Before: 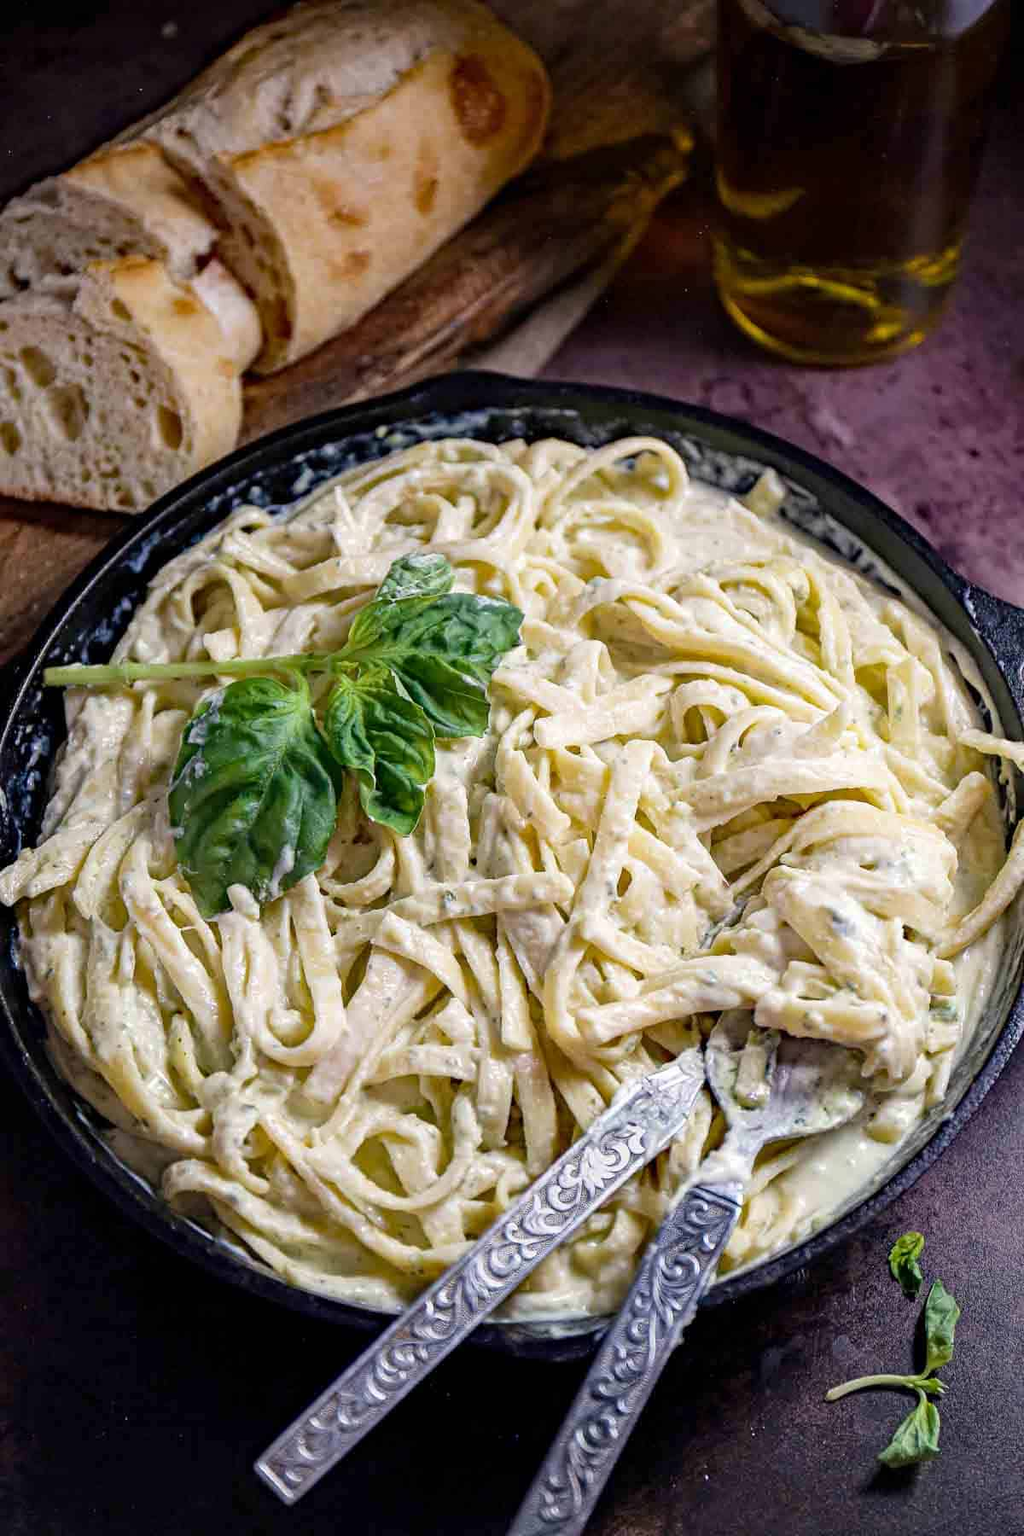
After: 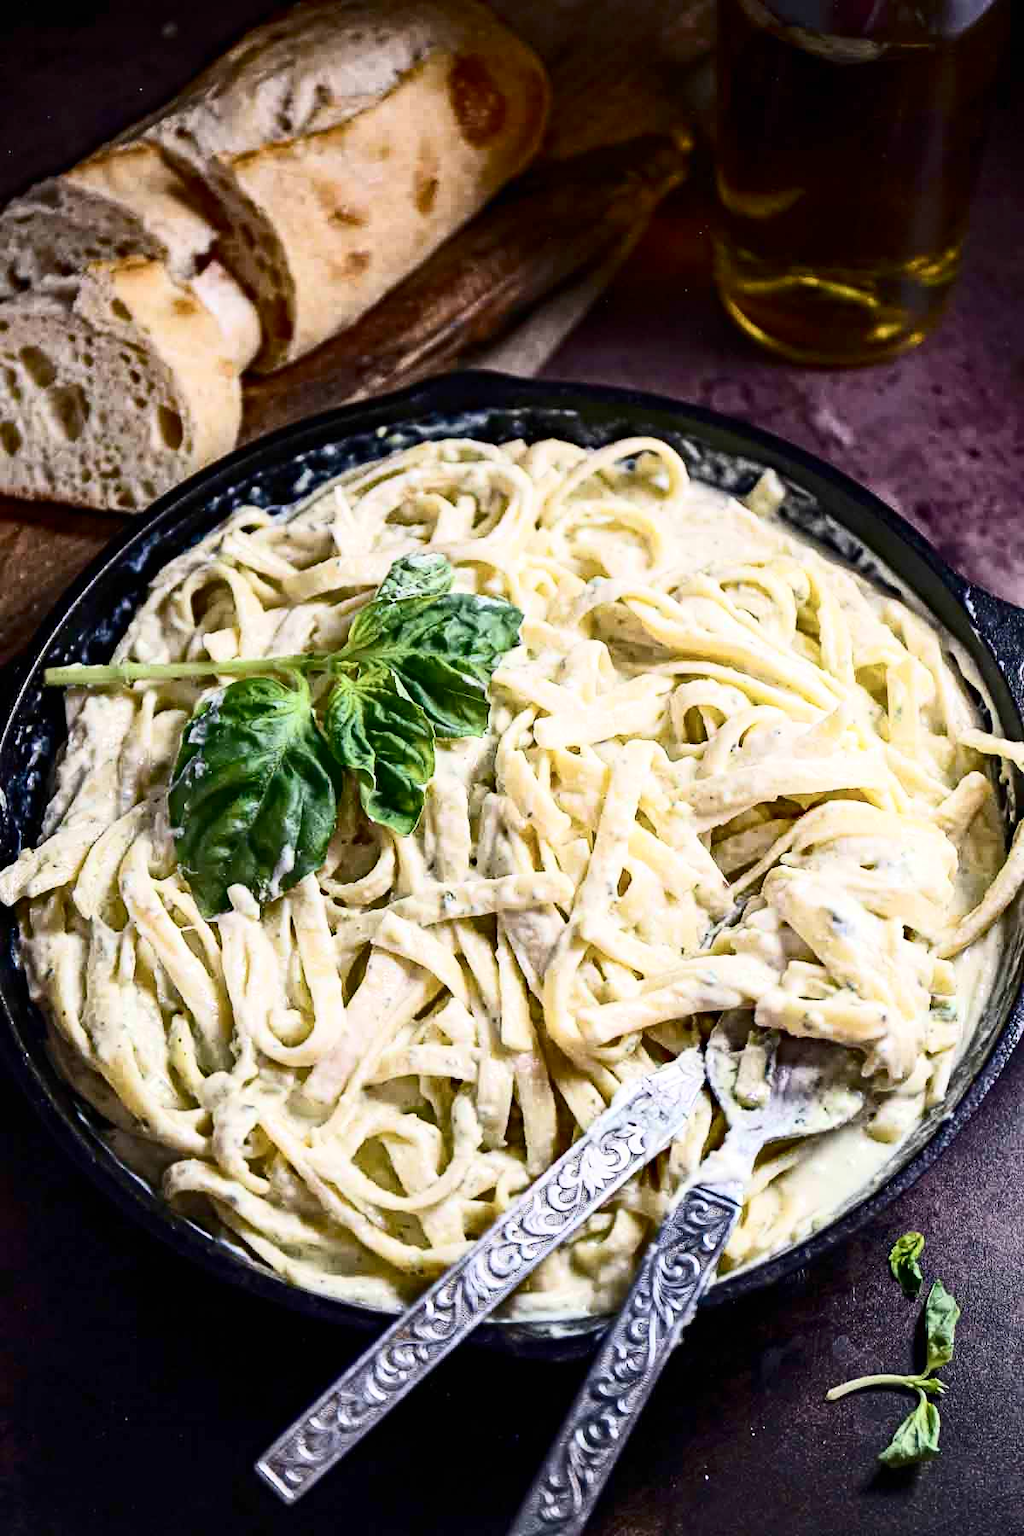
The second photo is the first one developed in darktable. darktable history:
contrast brightness saturation: contrast 0.39, brightness 0.1
levels: levels [0, 0.498, 0.996]
